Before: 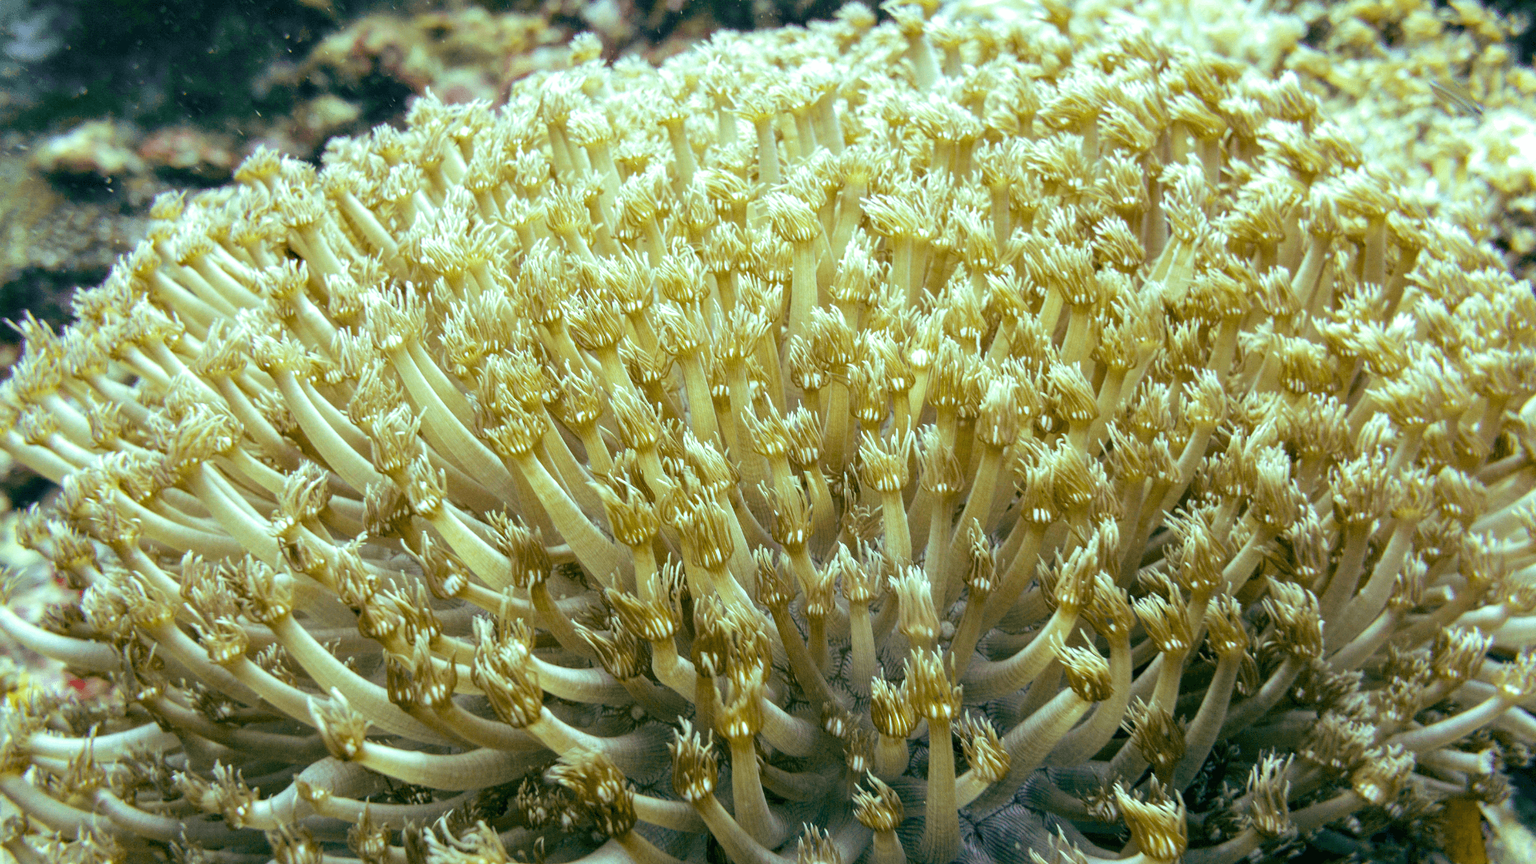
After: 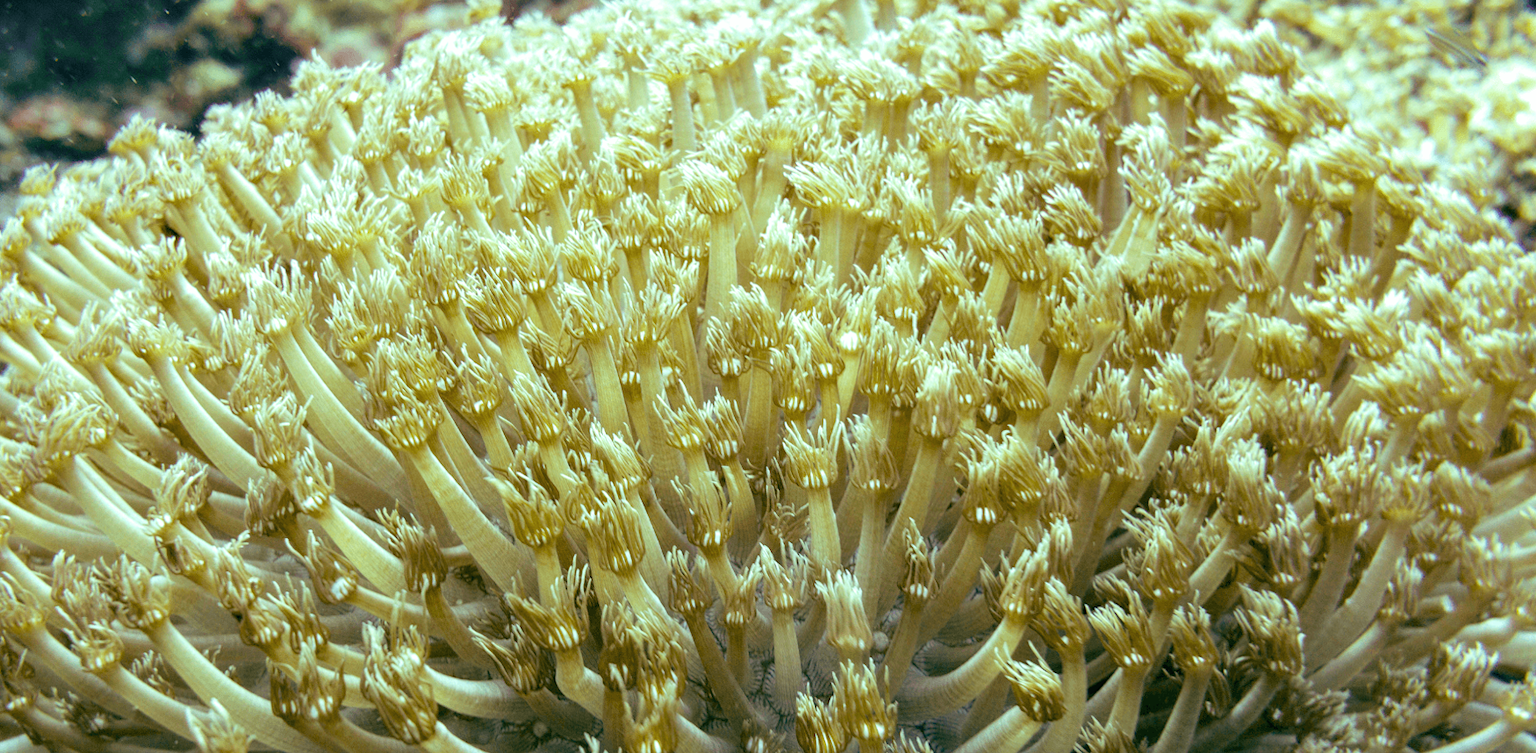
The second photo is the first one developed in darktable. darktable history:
crop: left 8.155%, top 6.611%, bottom 15.385%
rotate and perspective: lens shift (horizontal) -0.055, automatic cropping off
